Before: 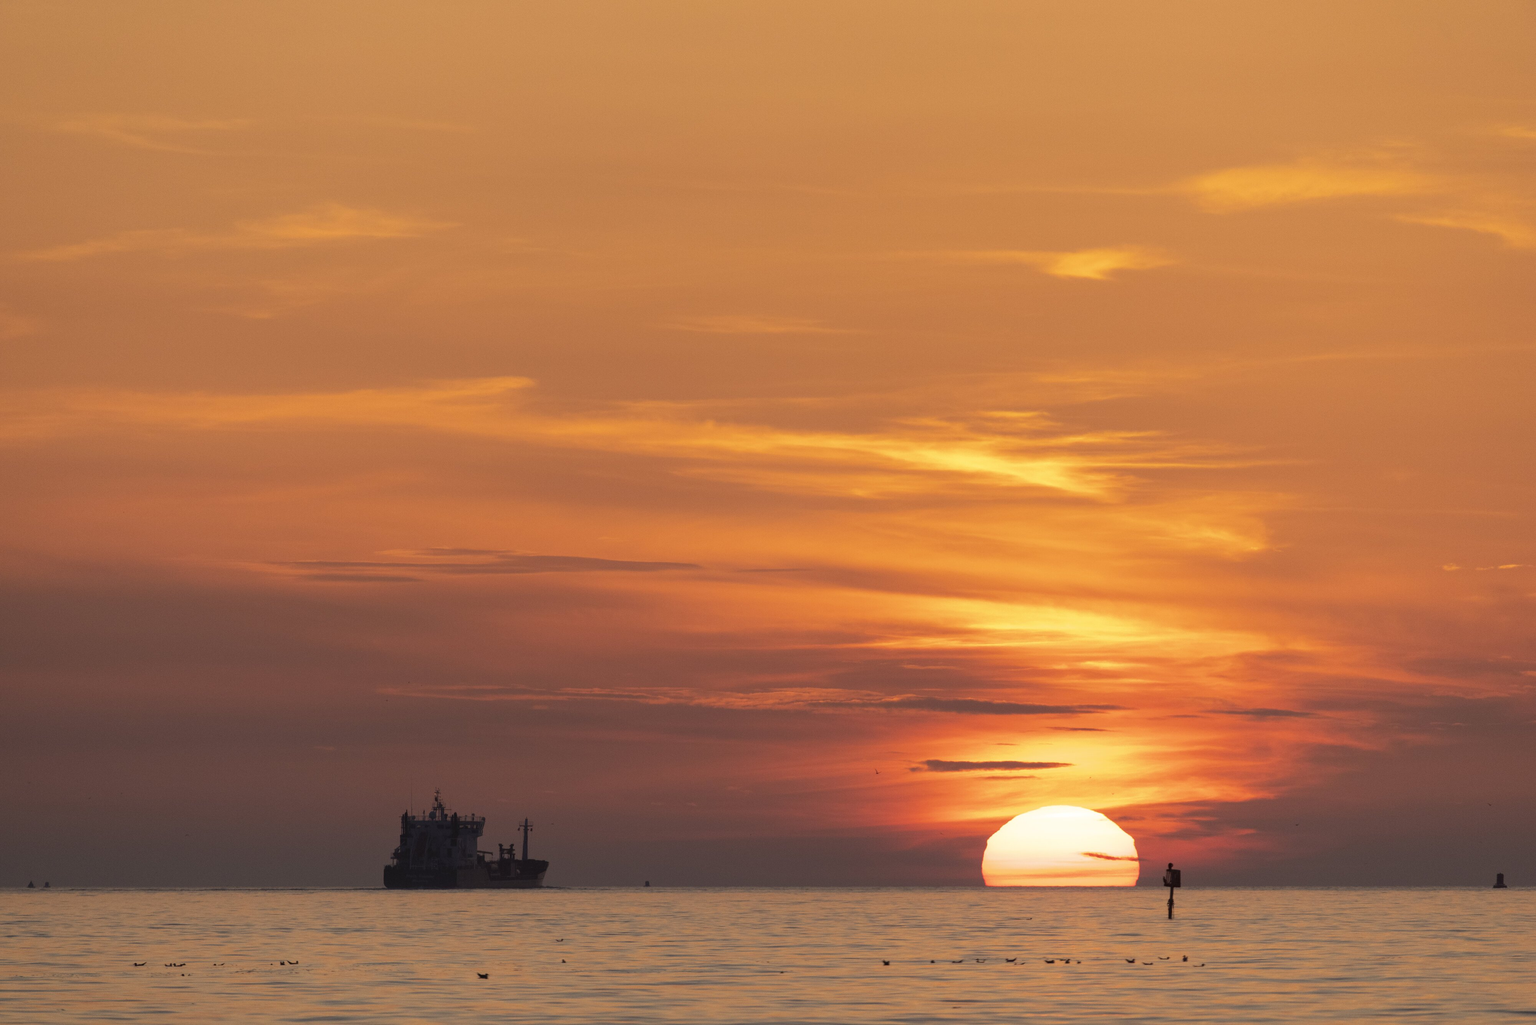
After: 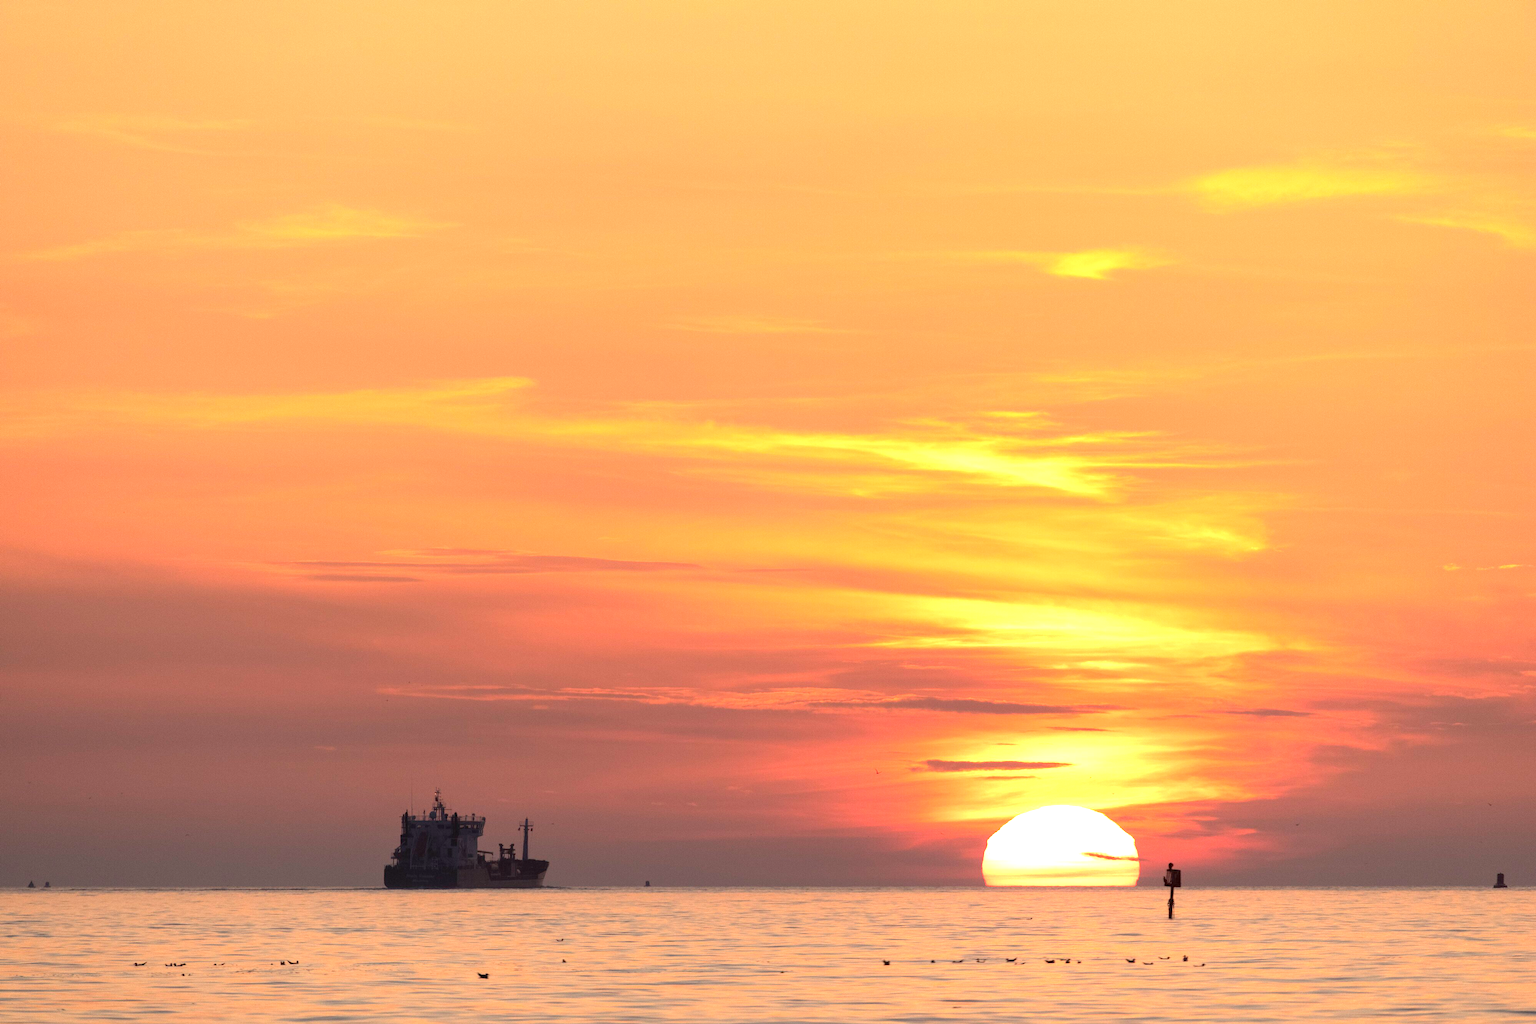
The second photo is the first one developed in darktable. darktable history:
exposure: black level correction 0.001, exposure 1.118 EV, compensate highlight preservation false
